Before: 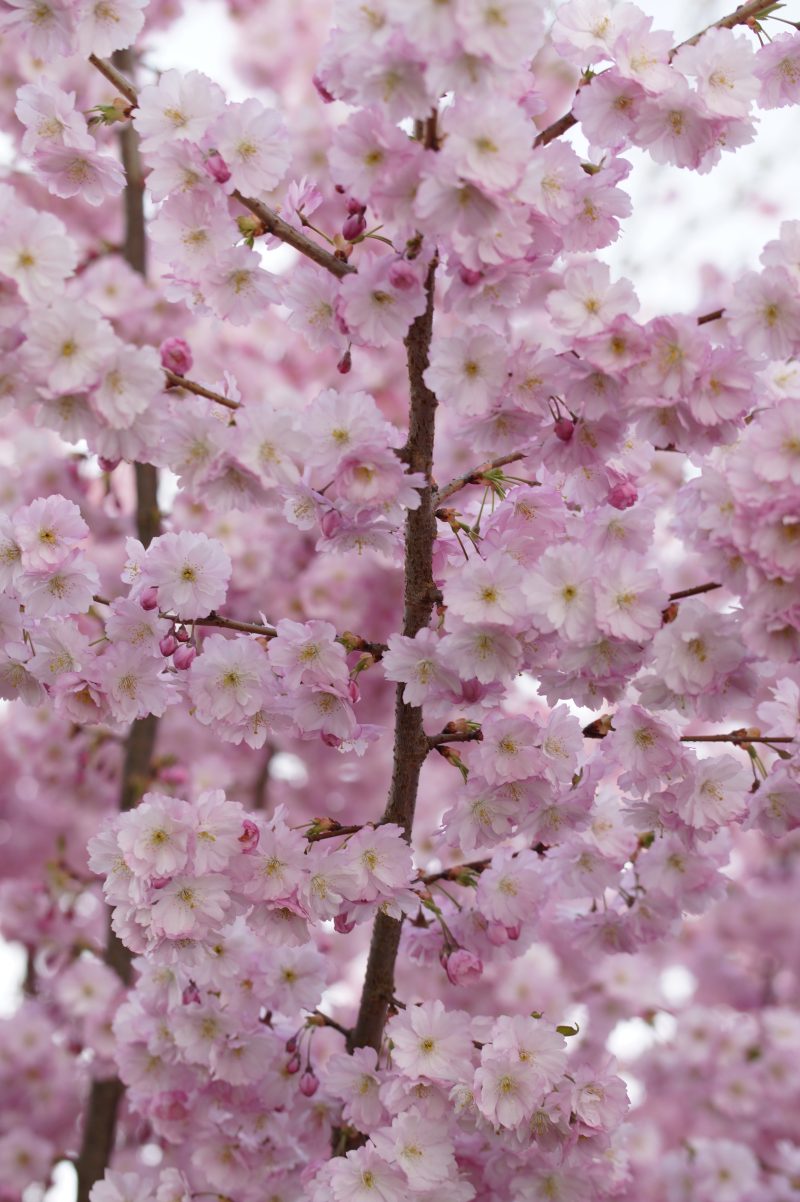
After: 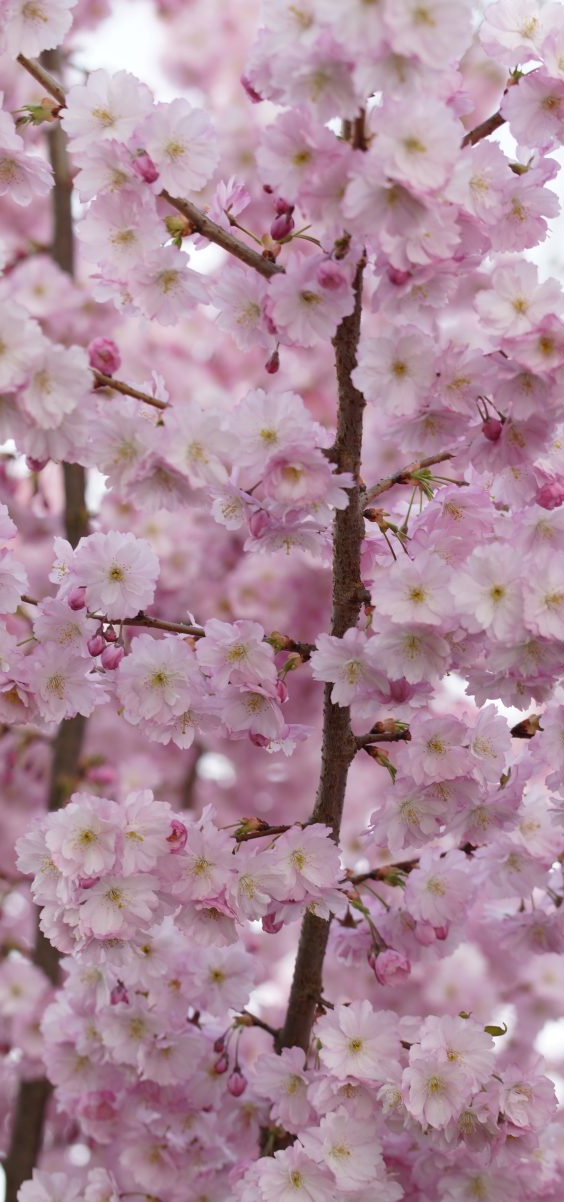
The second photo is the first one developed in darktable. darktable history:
crop and rotate: left 9.075%, right 20.322%
